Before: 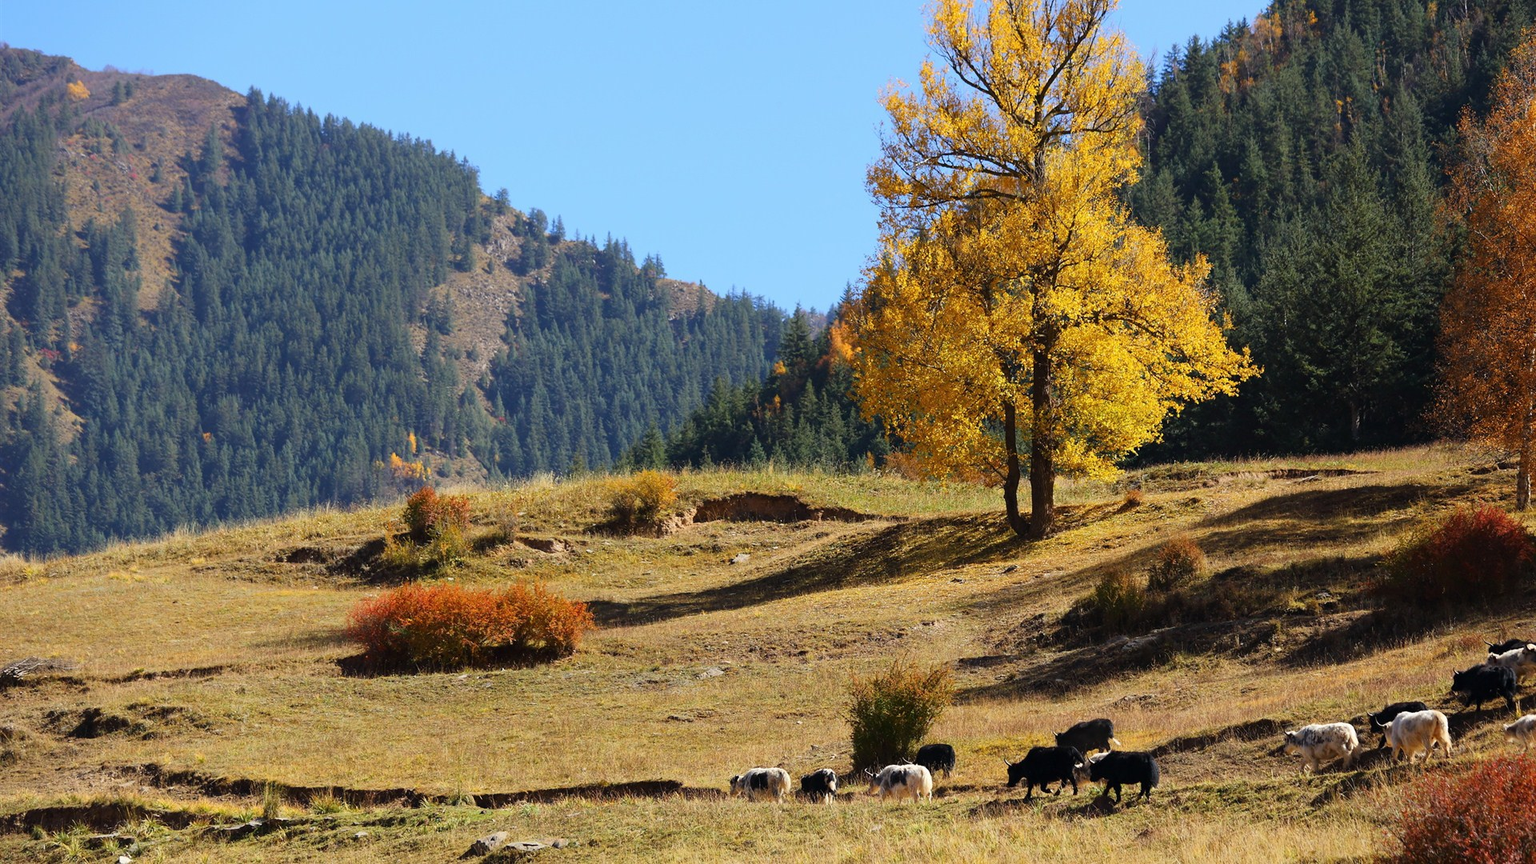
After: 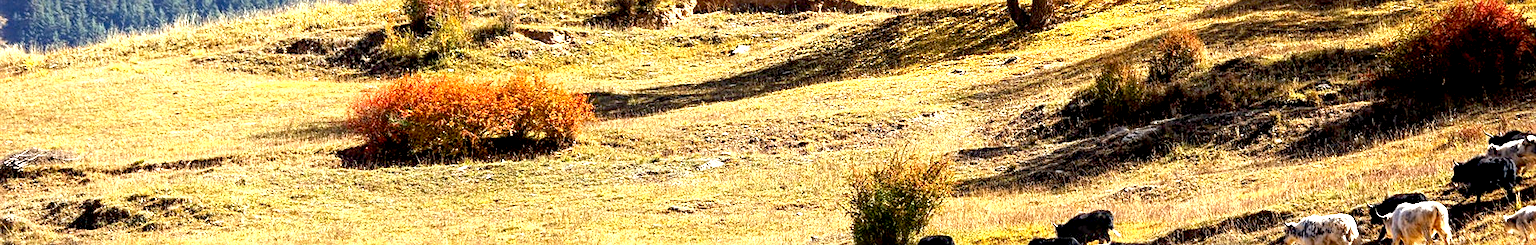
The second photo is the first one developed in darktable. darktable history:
crop and rotate: top 59.039%, bottom 12.516%
local contrast: detail 130%
exposure: black level correction 0.009, exposure 1.42 EV, compensate highlight preservation false
sharpen: radius 2.142, amount 0.383, threshold 0.084
